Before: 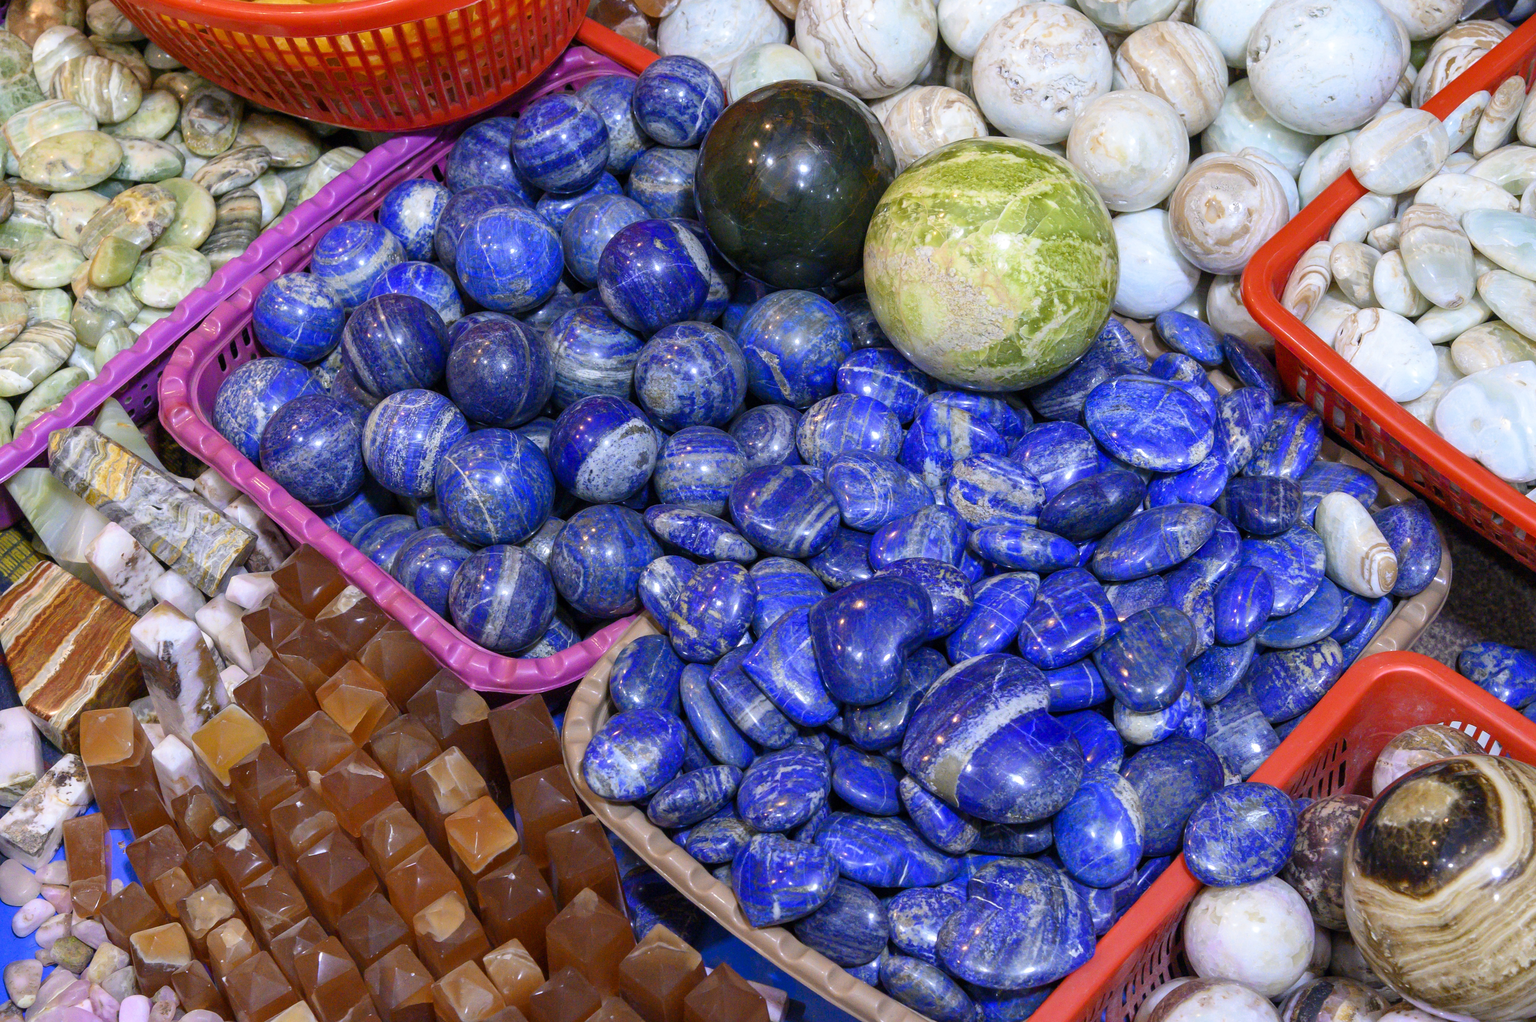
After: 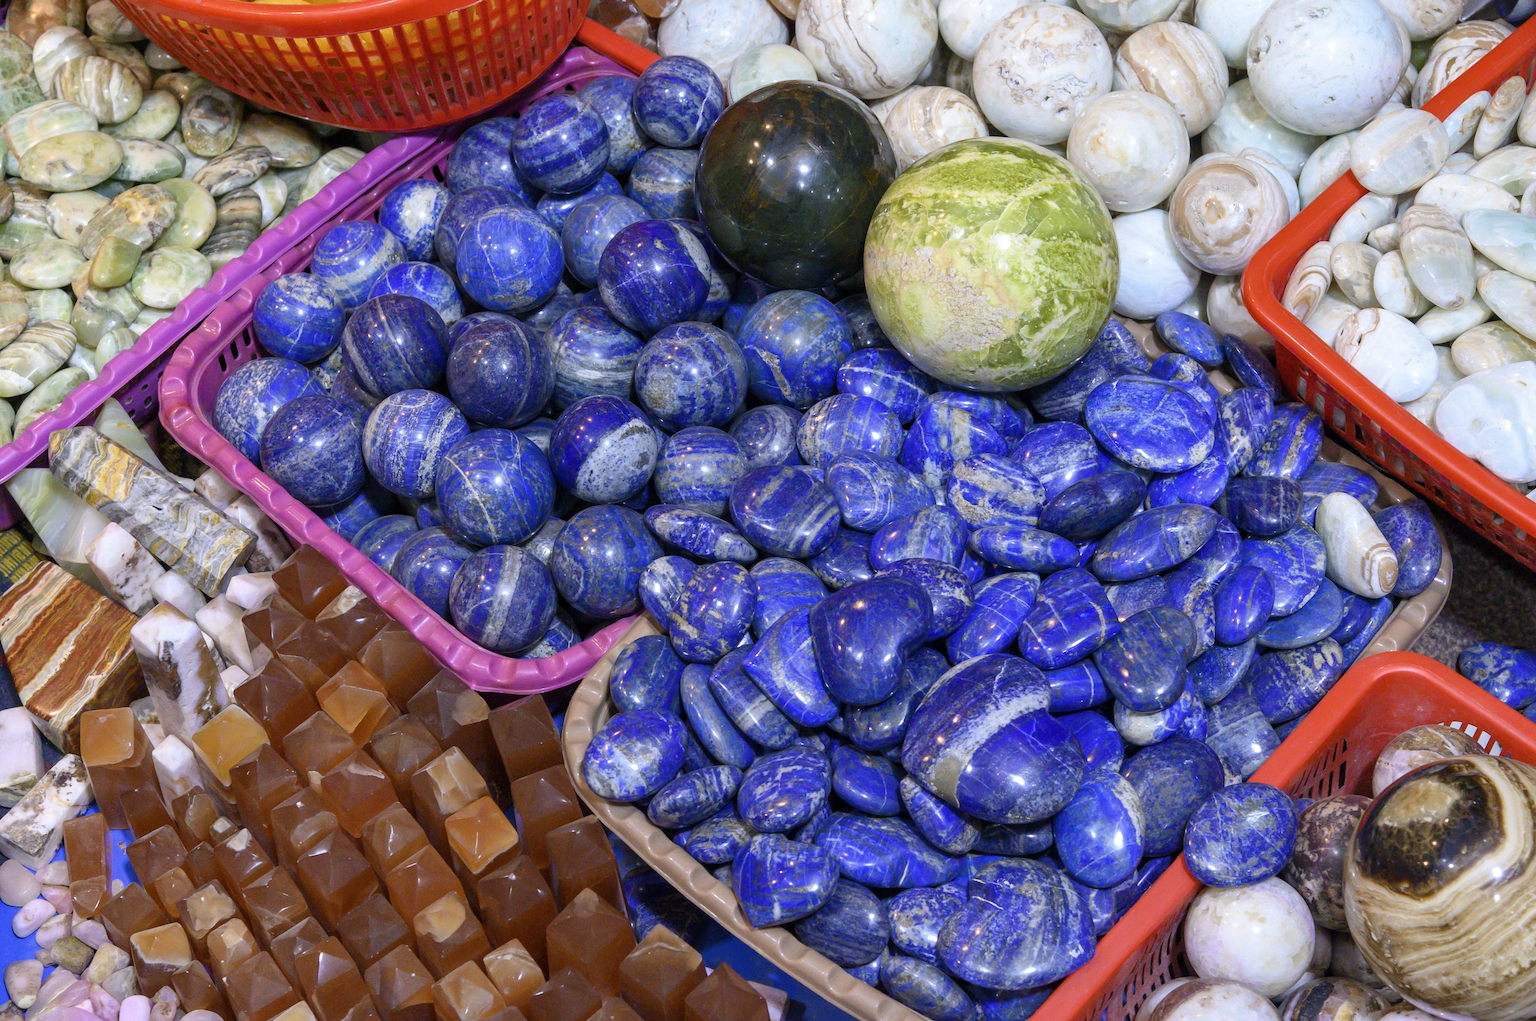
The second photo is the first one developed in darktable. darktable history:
contrast brightness saturation: saturation -0.064
tone equalizer: -7 EV 0.103 EV
